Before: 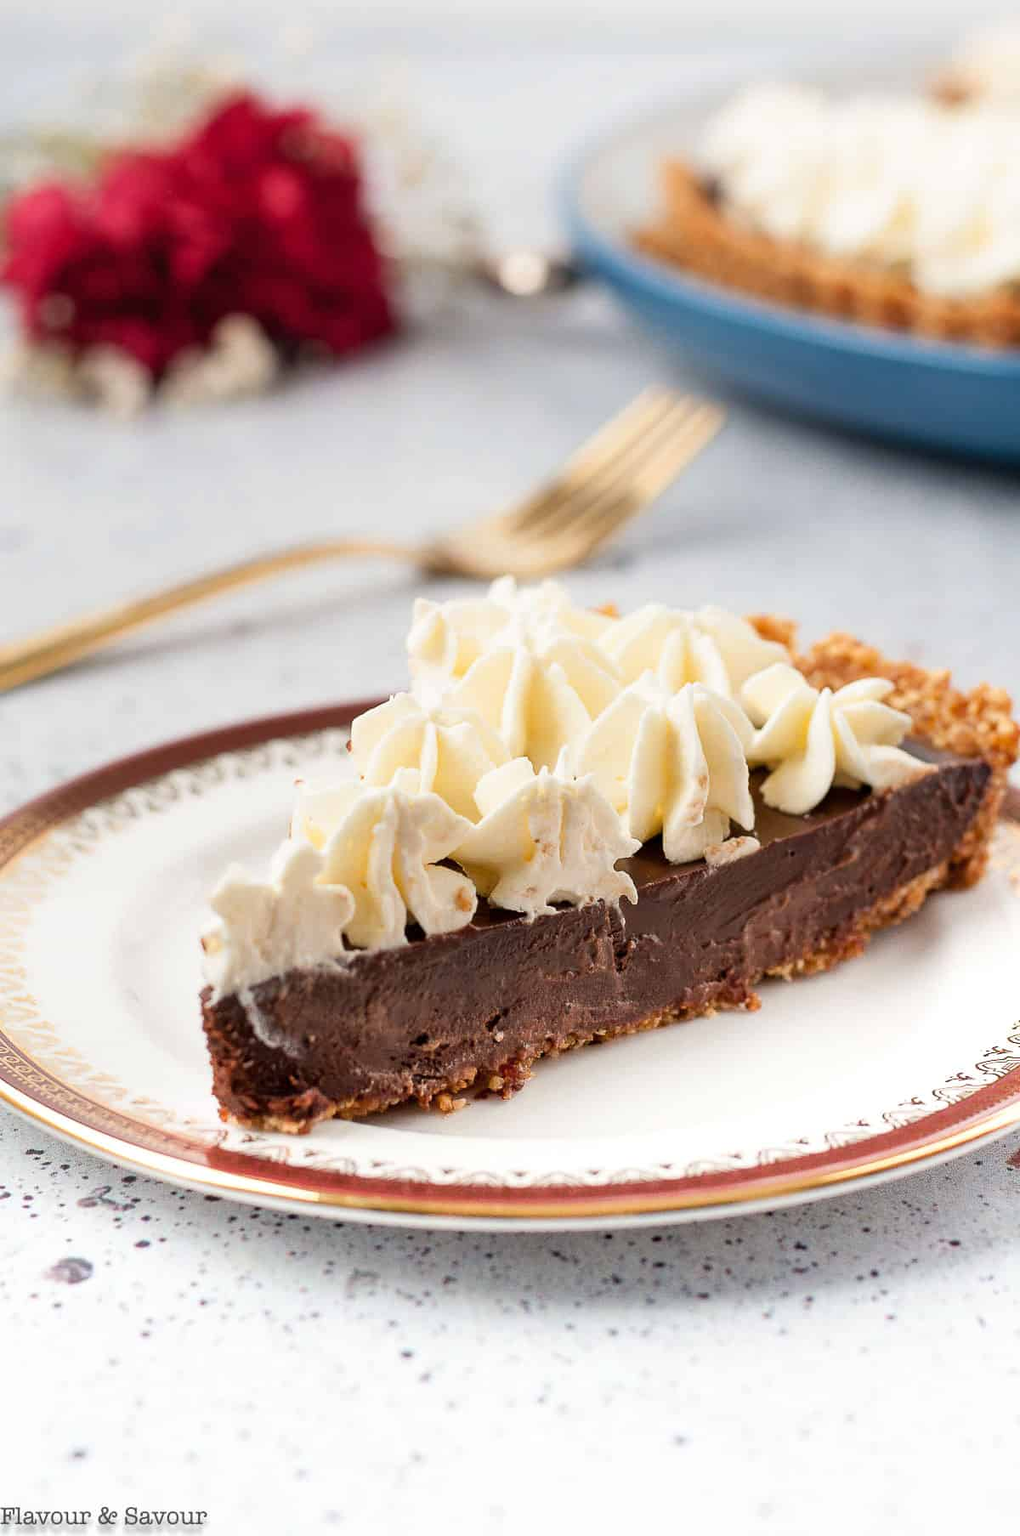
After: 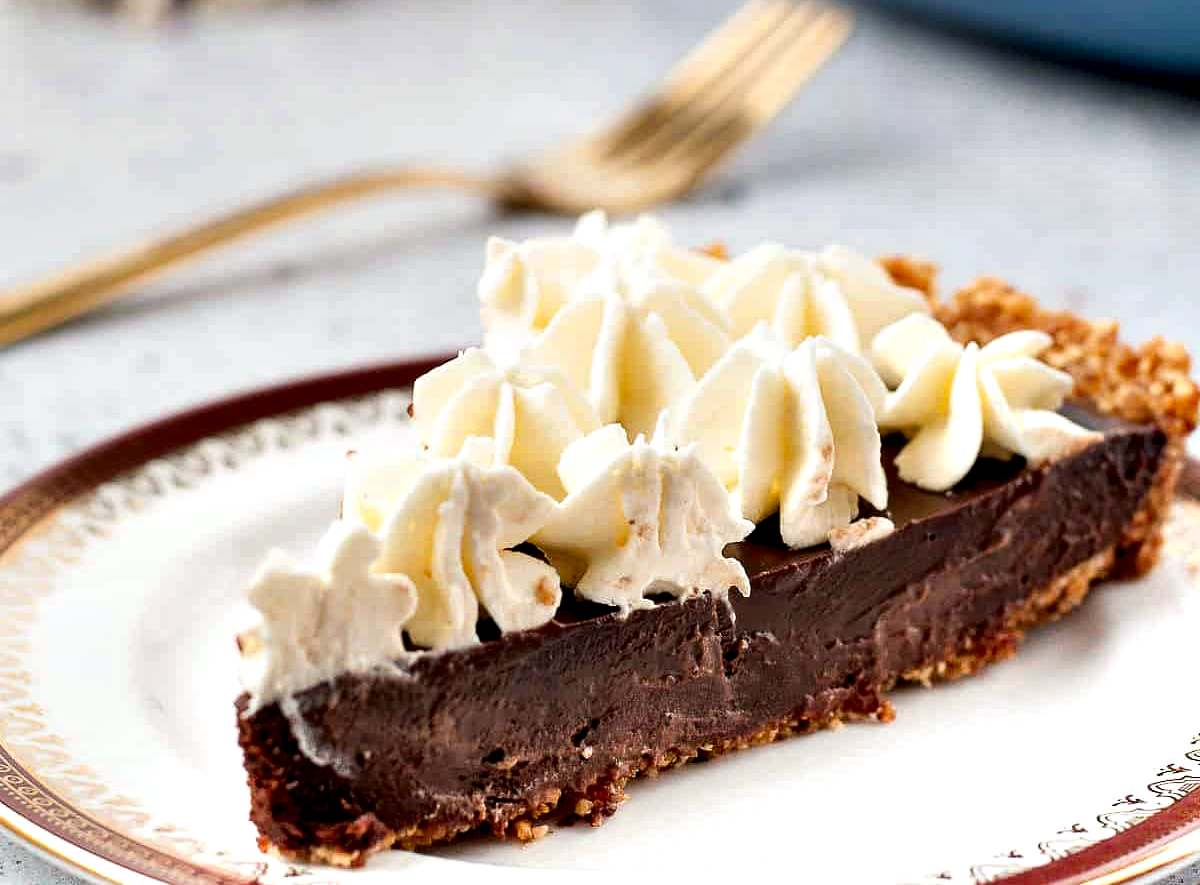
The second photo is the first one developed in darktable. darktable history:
crop and rotate: top 25.887%, bottom 25.125%
contrast equalizer: octaves 7, y [[0.6 ×6], [0.55 ×6], [0 ×6], [0 ×6], [0 ×6]]
